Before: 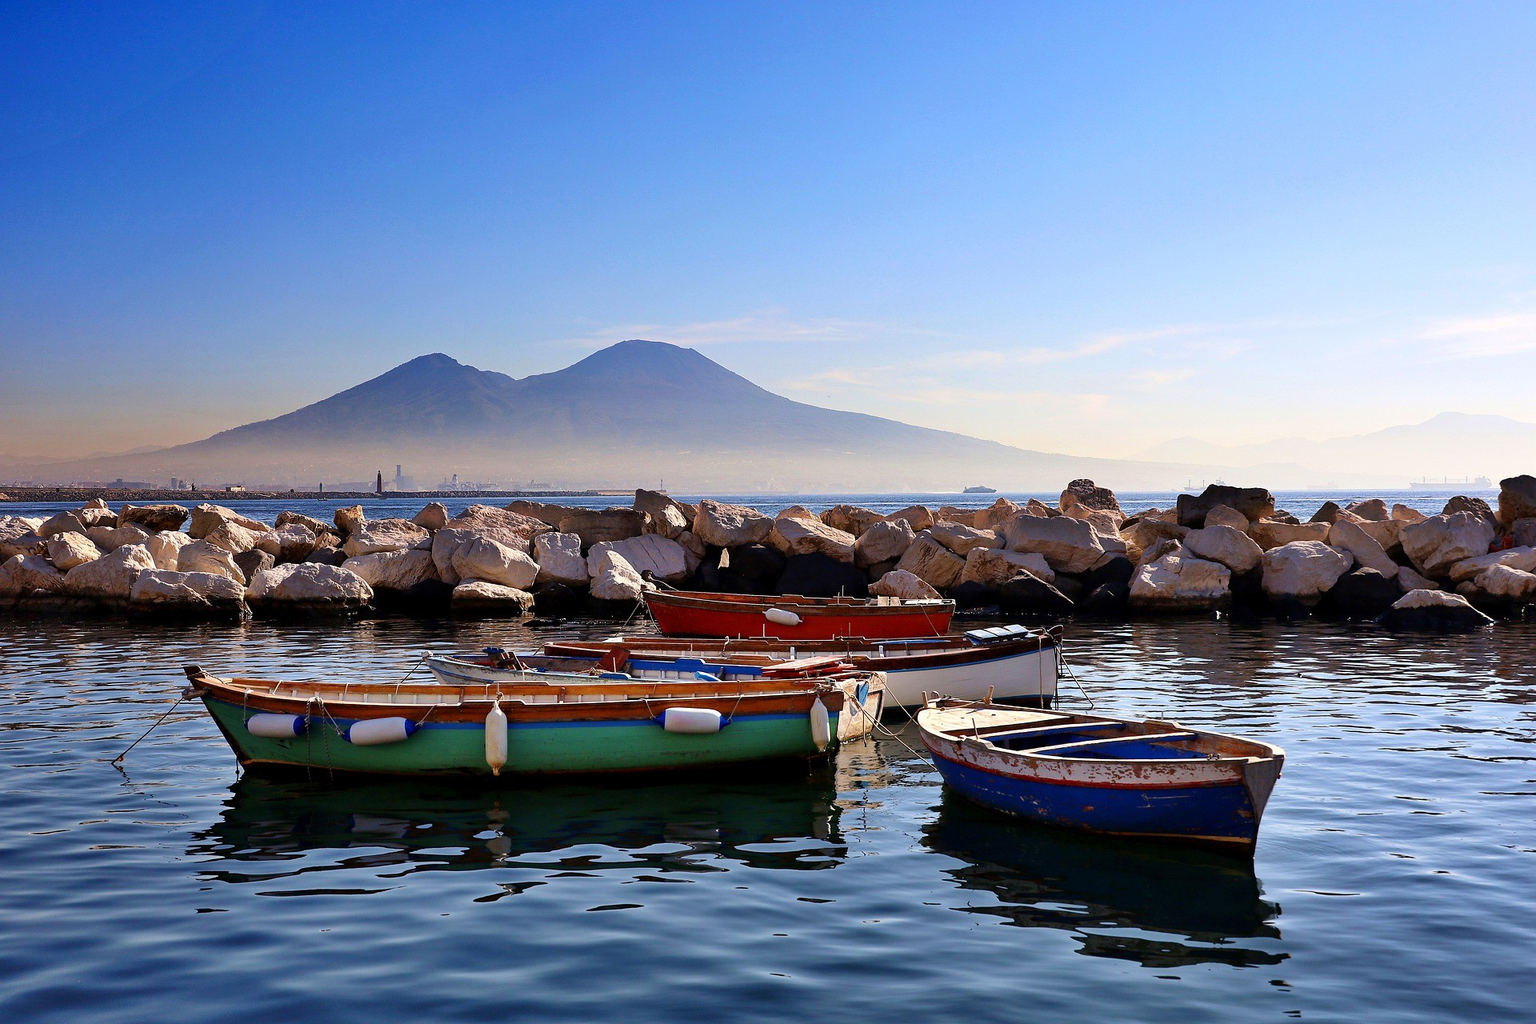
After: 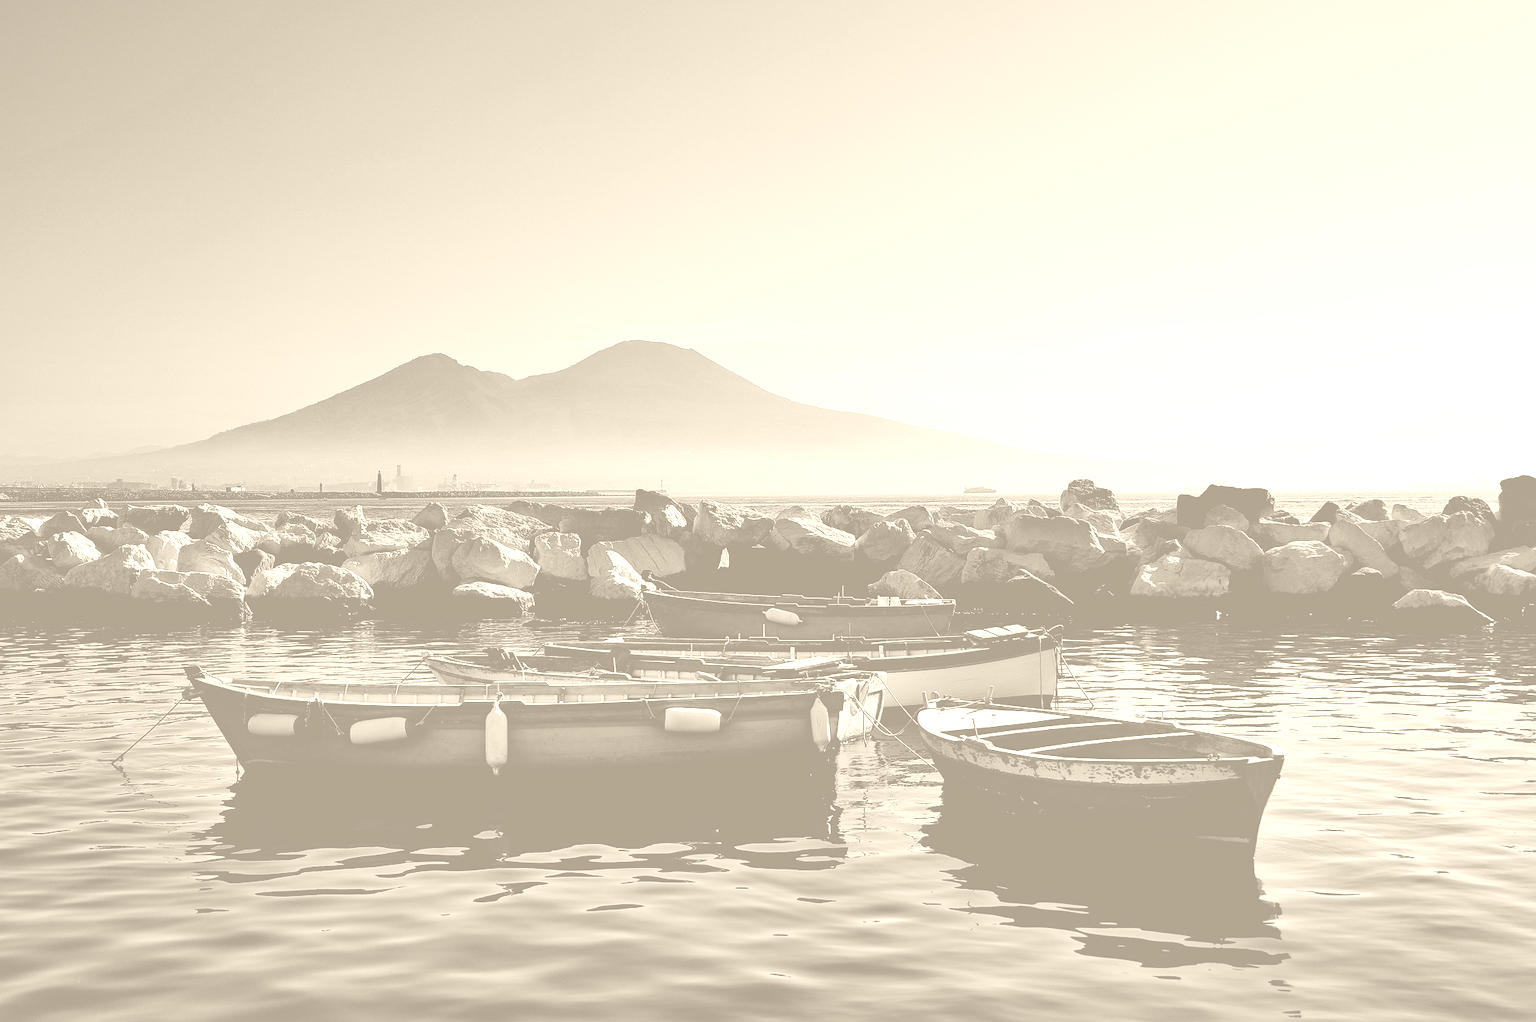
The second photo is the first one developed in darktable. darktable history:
filmic rgb: black relative exposure -5 EV, white relative exposure 3.5 EV, hardness 3.19, contrast 1.3, highlights saturation mix -50%
crop: top 0.05%, bottom 0.098%
exposure: black level correction 0, exposure -0.721 EV, compensate highlight preservation false
colorize: hue 36°, saturation 71%, lightness 80.79%
